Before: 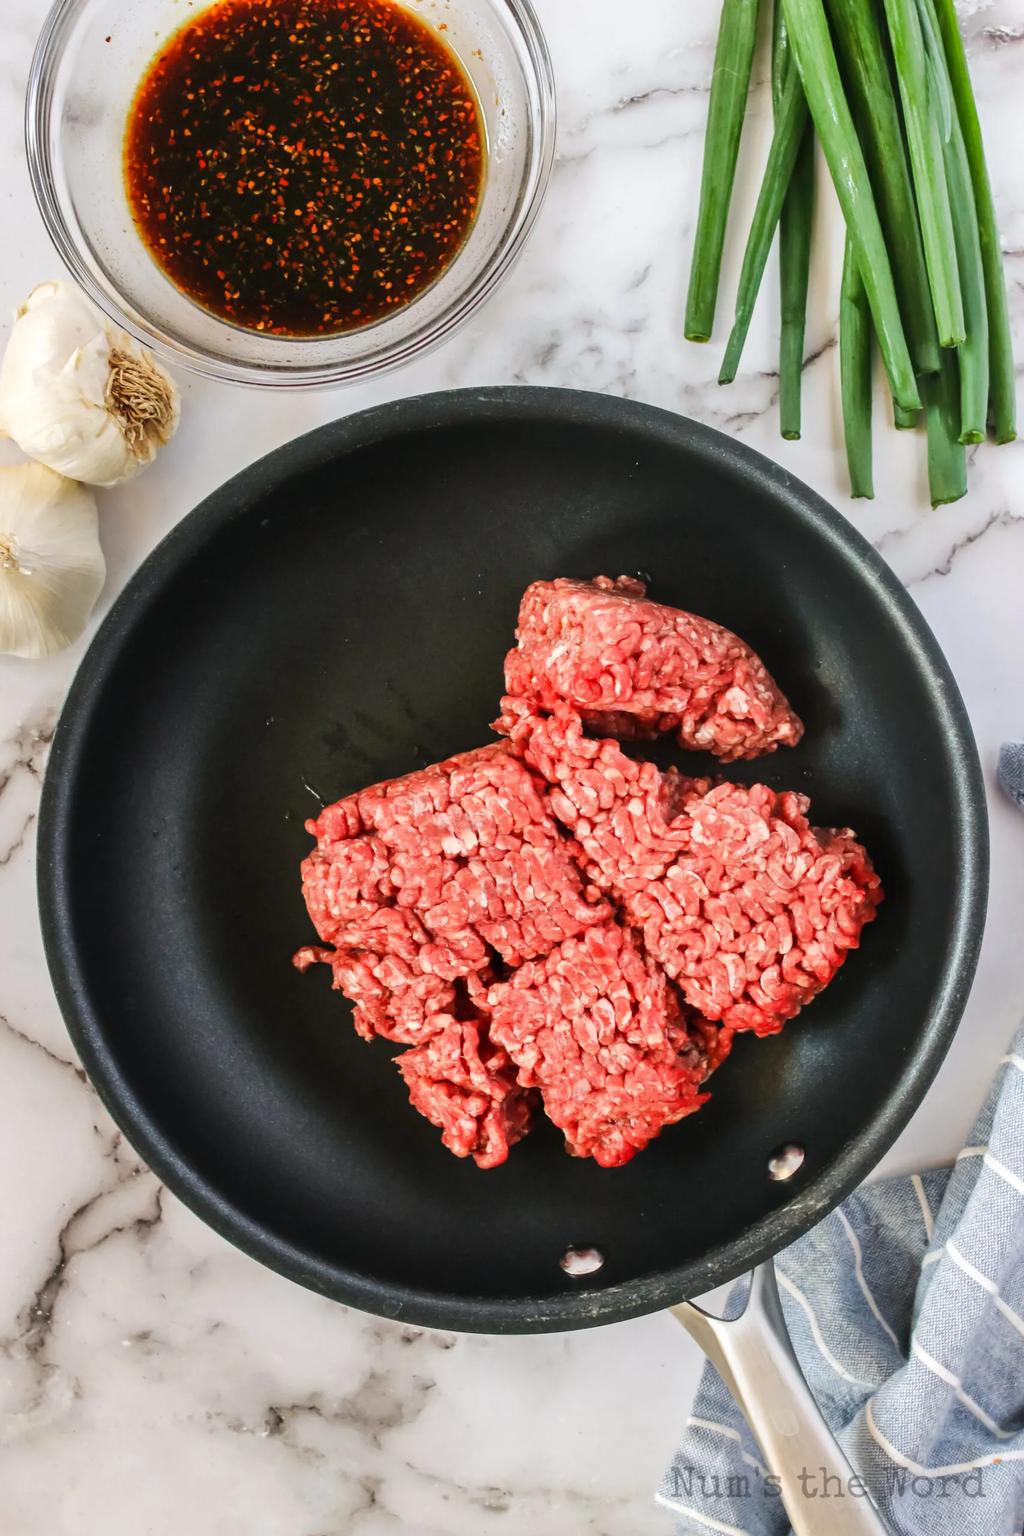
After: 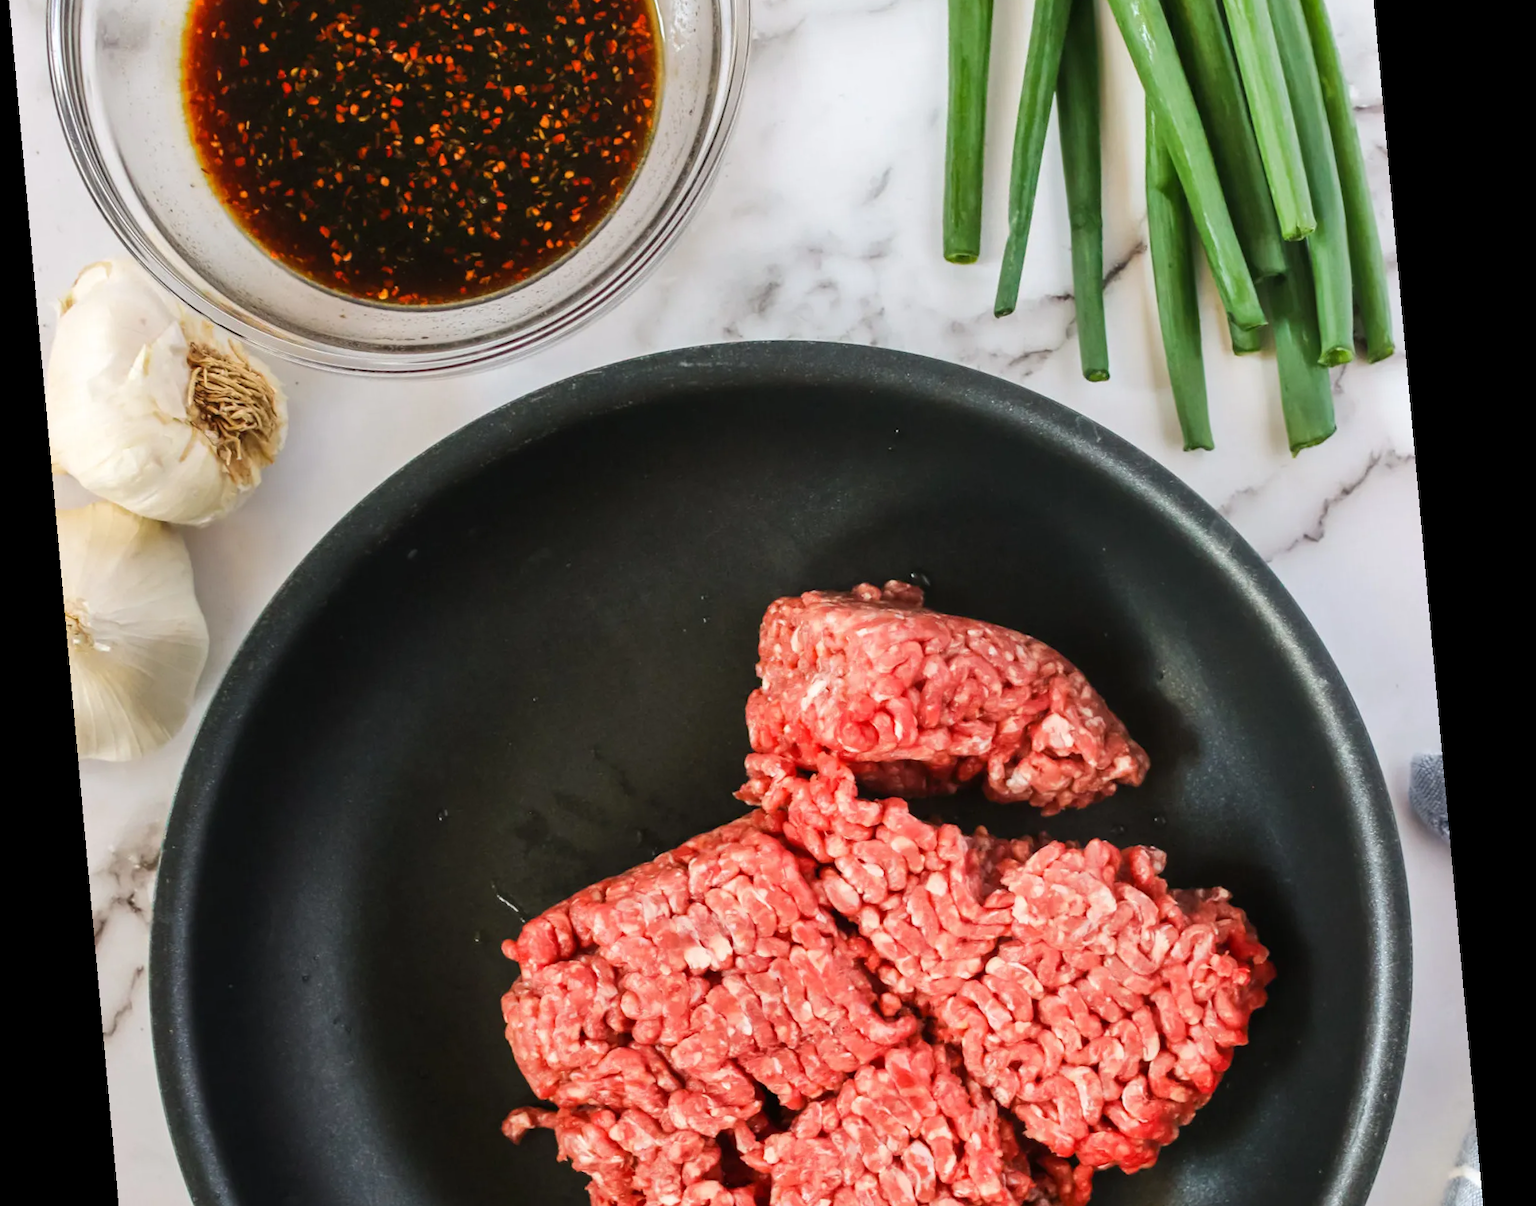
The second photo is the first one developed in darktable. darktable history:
rotate and perspective: rotation -5.2°, automatic cropping off
crop and rotate: top 10.605%, bottom 33.274%
